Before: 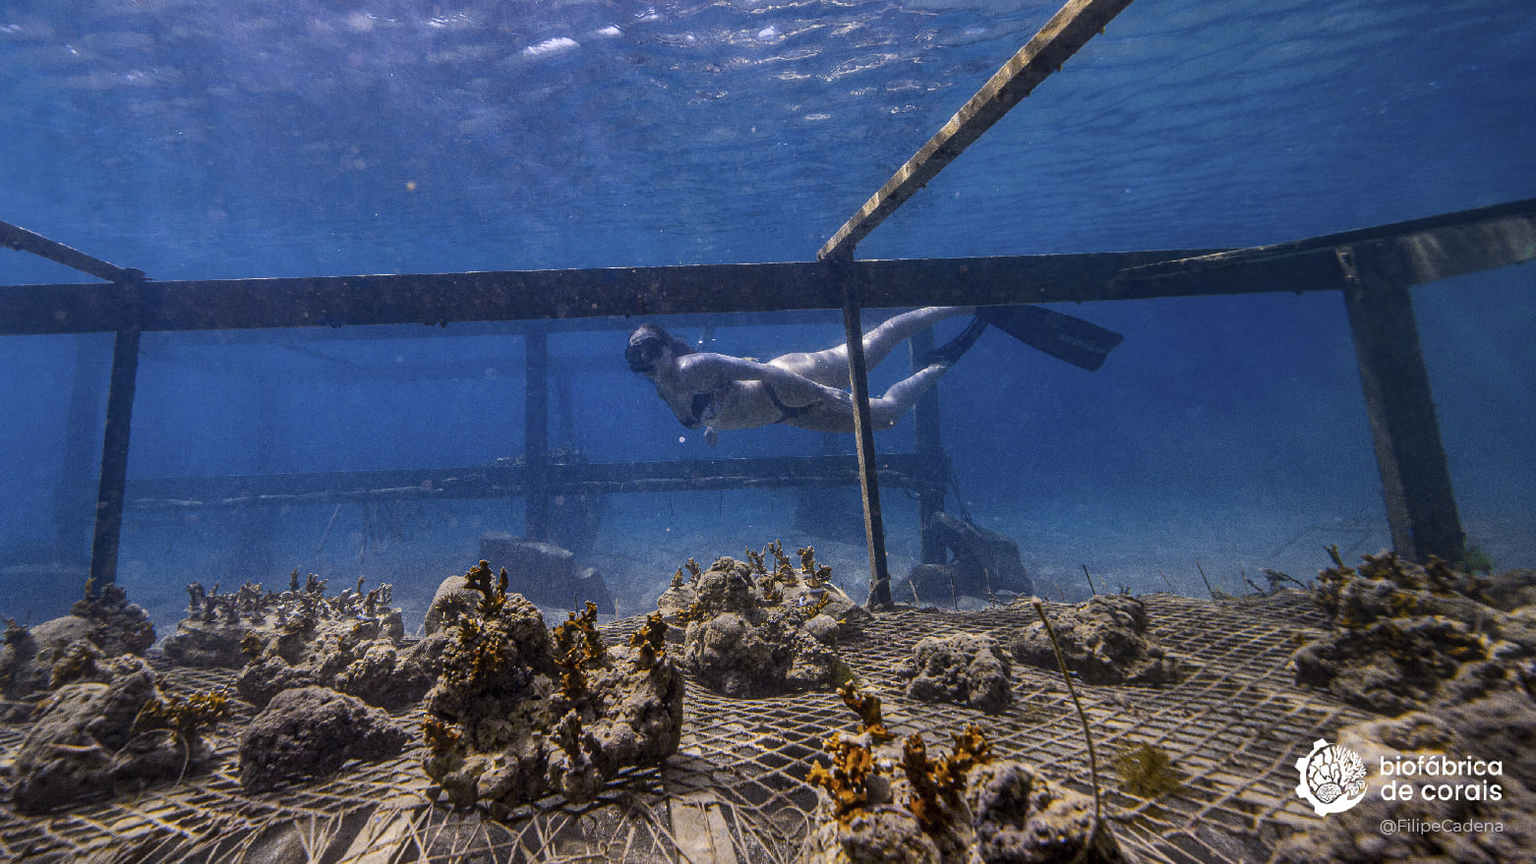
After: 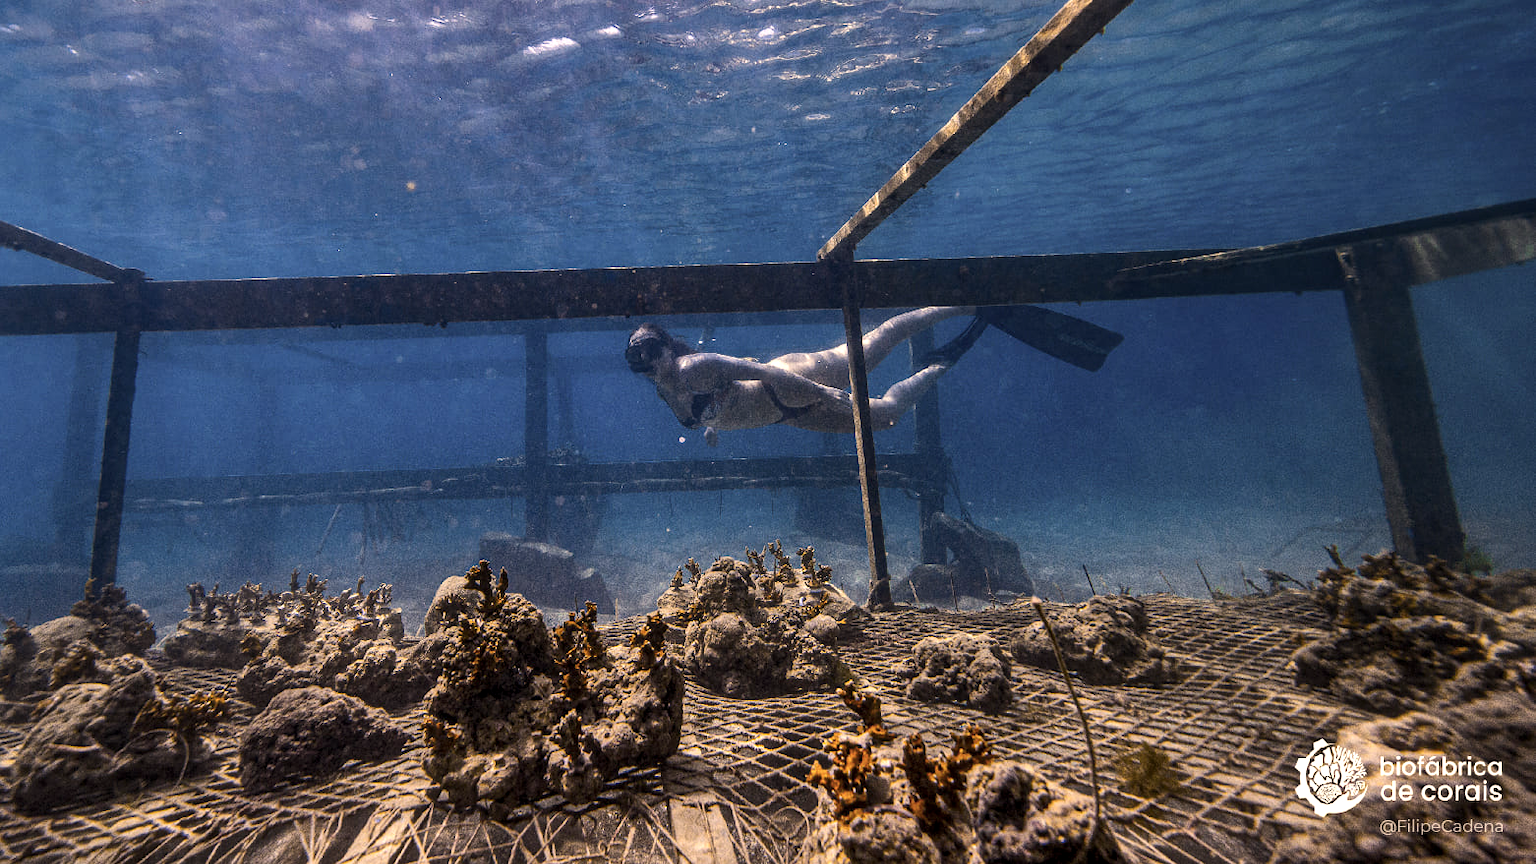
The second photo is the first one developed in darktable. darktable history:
white balance: red 1.123, blue 0.83
local contrast: highlights 100%, shadows 100%, detail 120%, midtone range 0.2
tone equalizer: -8 EV -0.417 EV, -7 EV -0.389 EV, -6 EV -0.333 EV, -5 EV -0.222 EV, -3 EV 0.222 EV, -2 EV 0.333 EV, -1 EV 0.389 EV, +0 EV 0.417 EV, edges refinement/feathering 500, mask exposure compensation -1.57 EV, preserve details no
color calibration: illuminant as shot in camera, x 0.358, y 0.373, temperature 4628.91 K
